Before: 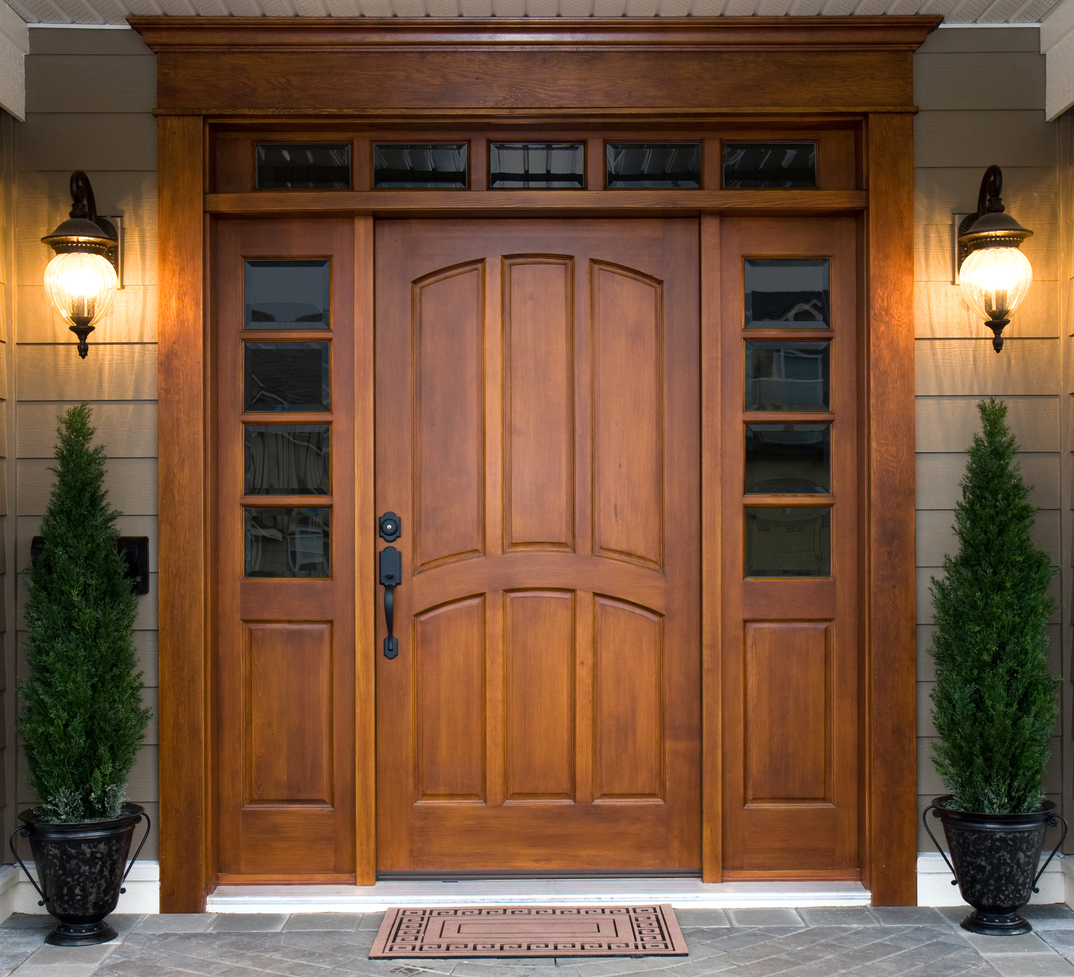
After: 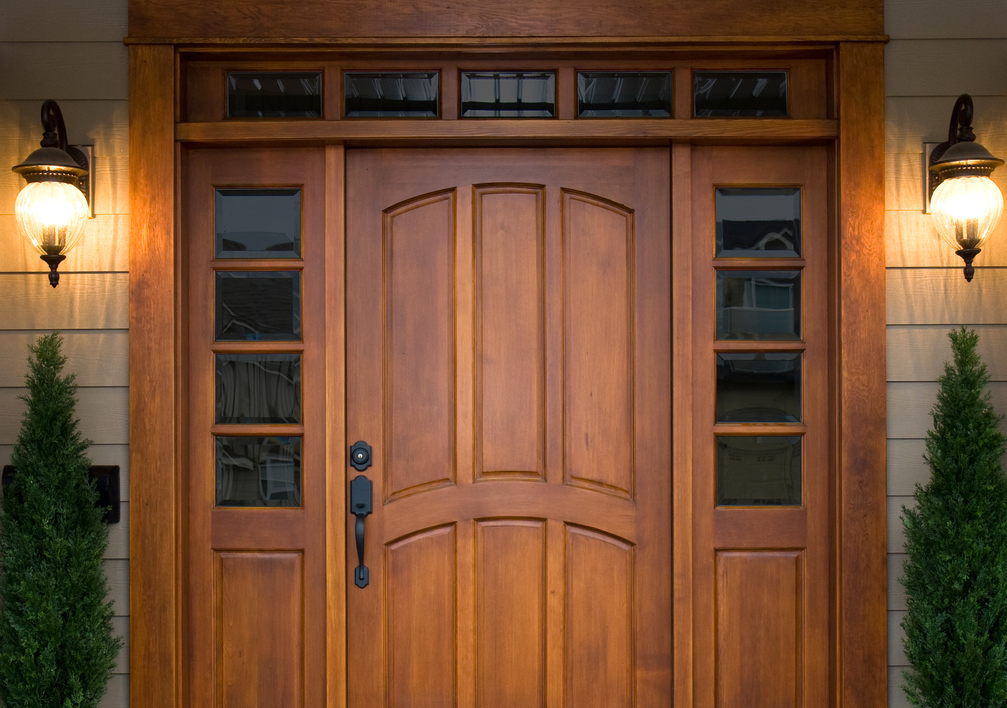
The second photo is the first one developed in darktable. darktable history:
crop: left 2.737%, top 7.287%, right 3.421%, bottom 20.179%
white balance: emerald 1
